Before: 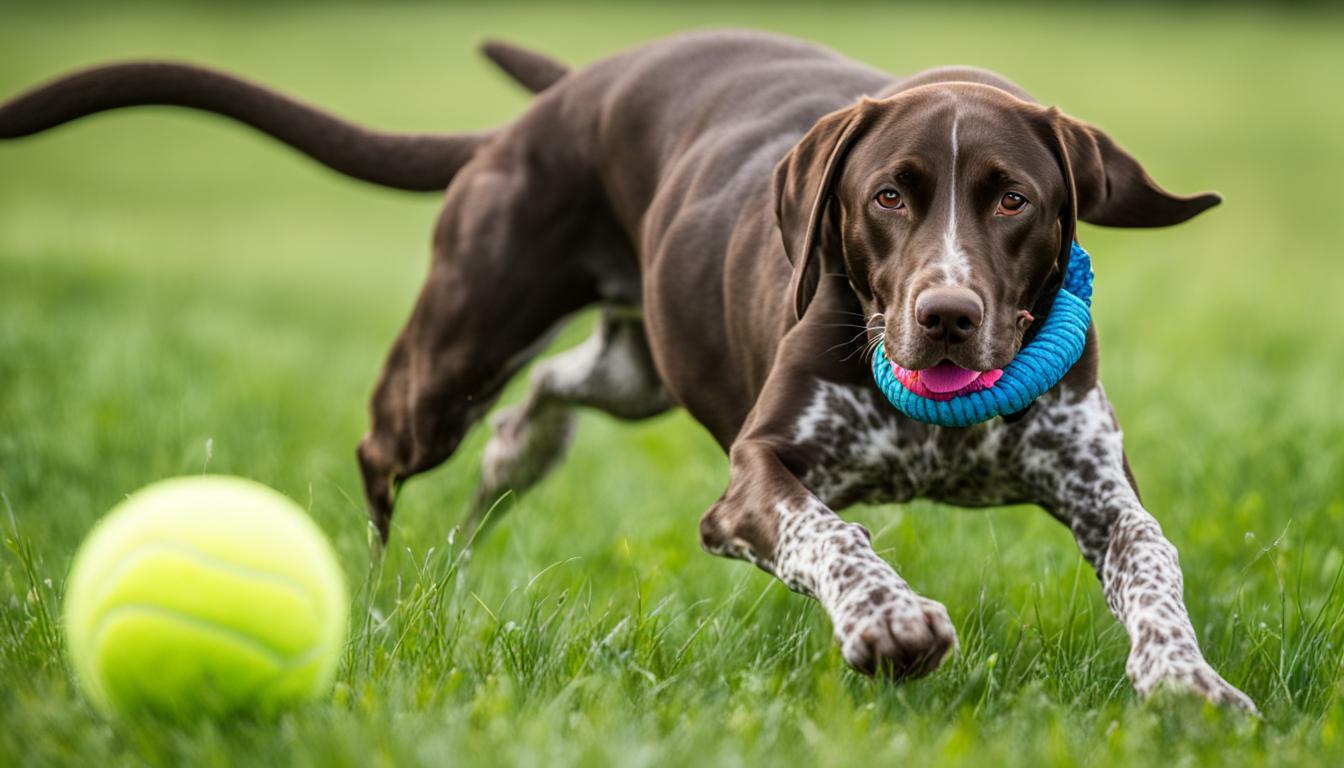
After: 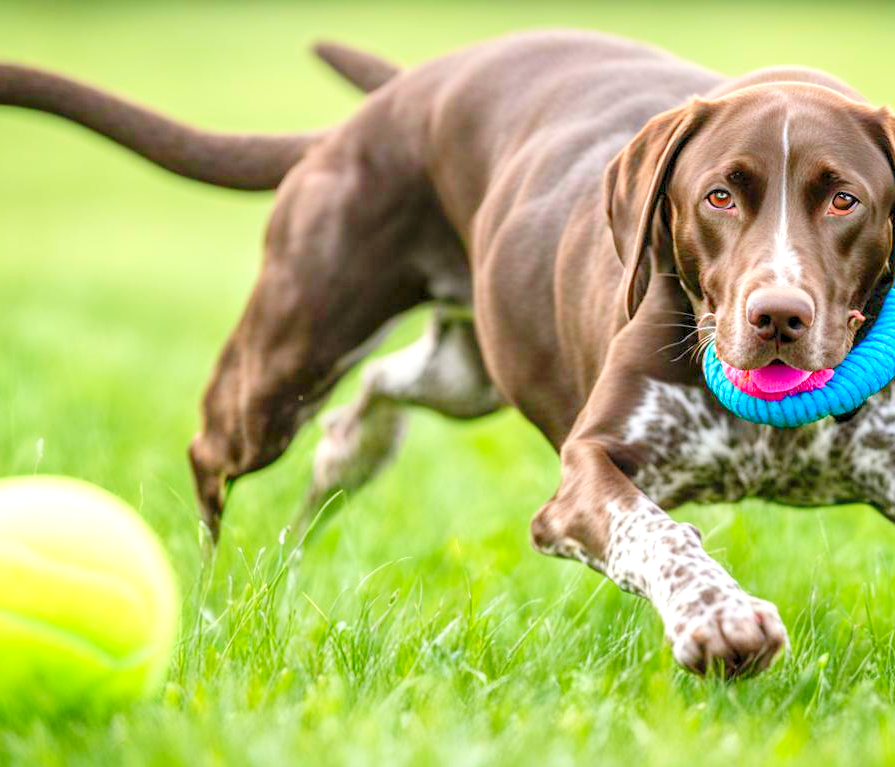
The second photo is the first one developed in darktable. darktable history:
levels: levels [0.008, 0.318, 0.836]
crop and rotate: left 12.648%, right 20.685%
